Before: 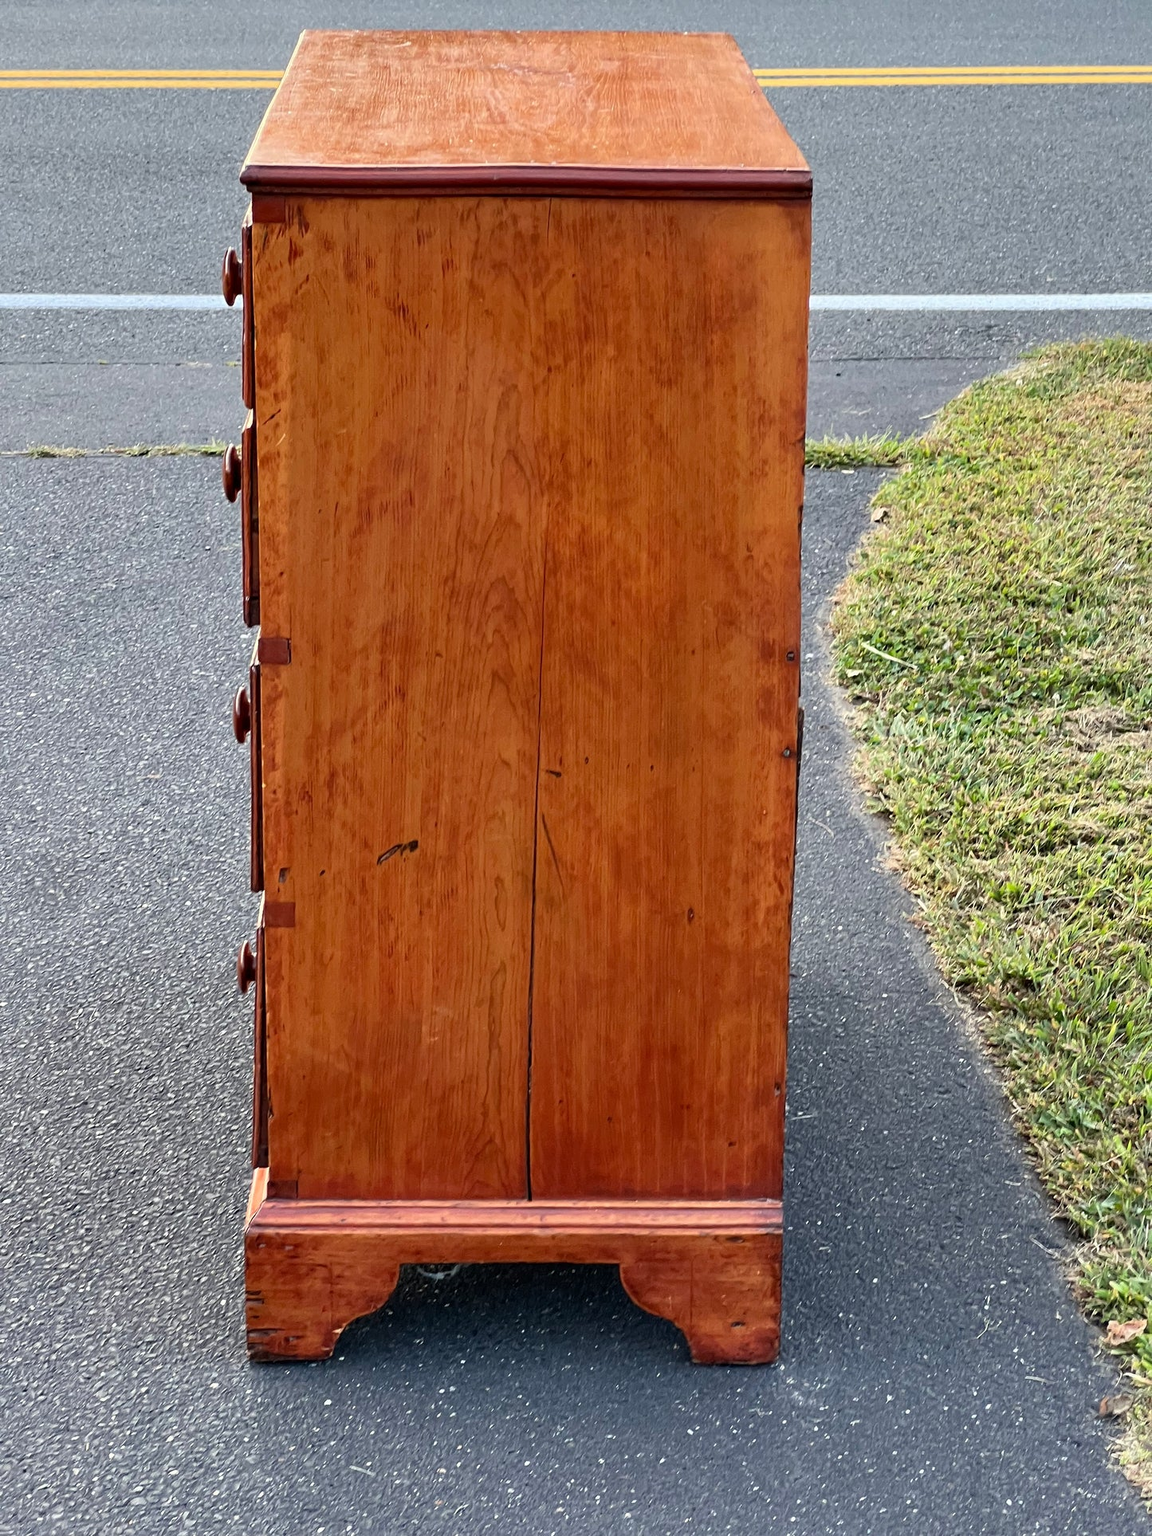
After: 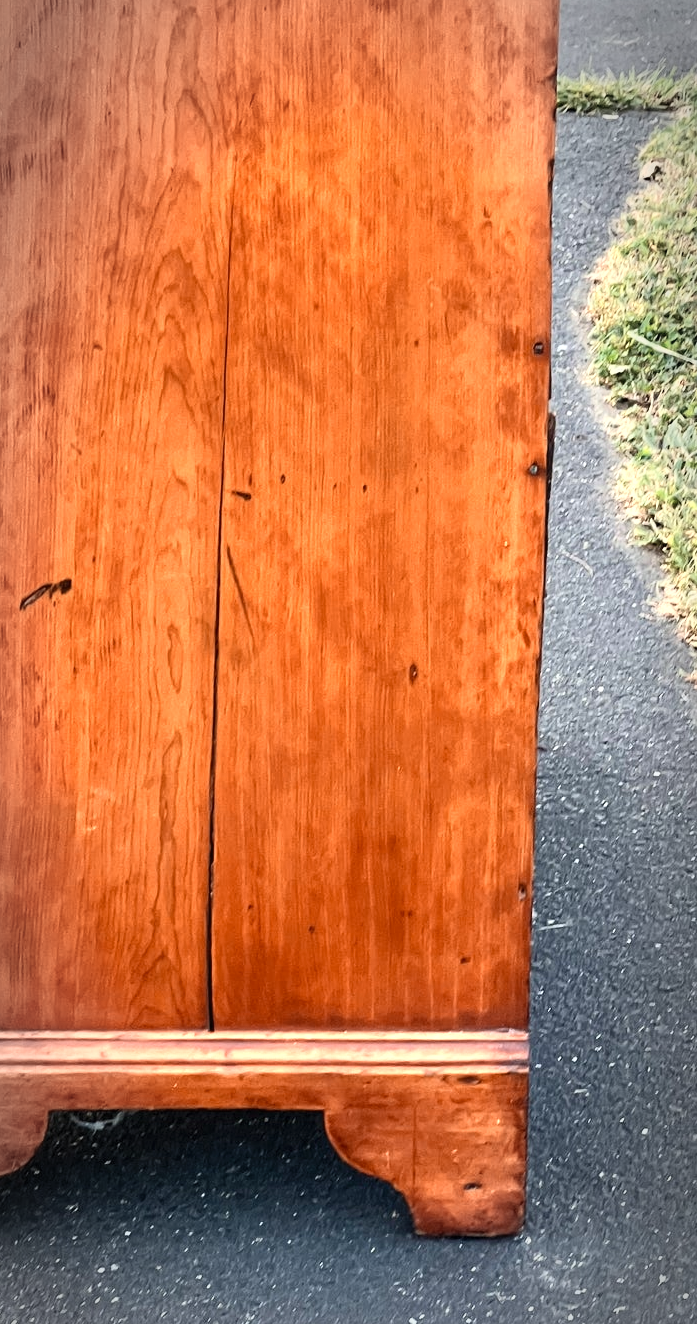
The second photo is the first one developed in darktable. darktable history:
crop: left 31.379%, top 24.658%, right 20.326%, bottom 6.628%
color zones: curves: ch0 [(0.018, 0.548) (0.197, 0.654) (0.425, 0.447) (0.605, 0.658) (0.732, 0.579)]; ch1 [(0.105, 0.531) (0.224, 0.531) (0.386, 0.39) (0.618, 0.456) (0.732, 0.456) (0.956, 0.421)]; ch2 [(0.039, 0.583) (0.215, 0.465) (0.399, 0.544) (0.465, 0.548) (0.614, 0.447) (0.724, 0.43) (0.882, 0.623) (0.956, 0.632)]
vignetting: automatic ratio true
contrast brightness saturation: contrast 0.2, brightness 0.16, saturation 0.22
